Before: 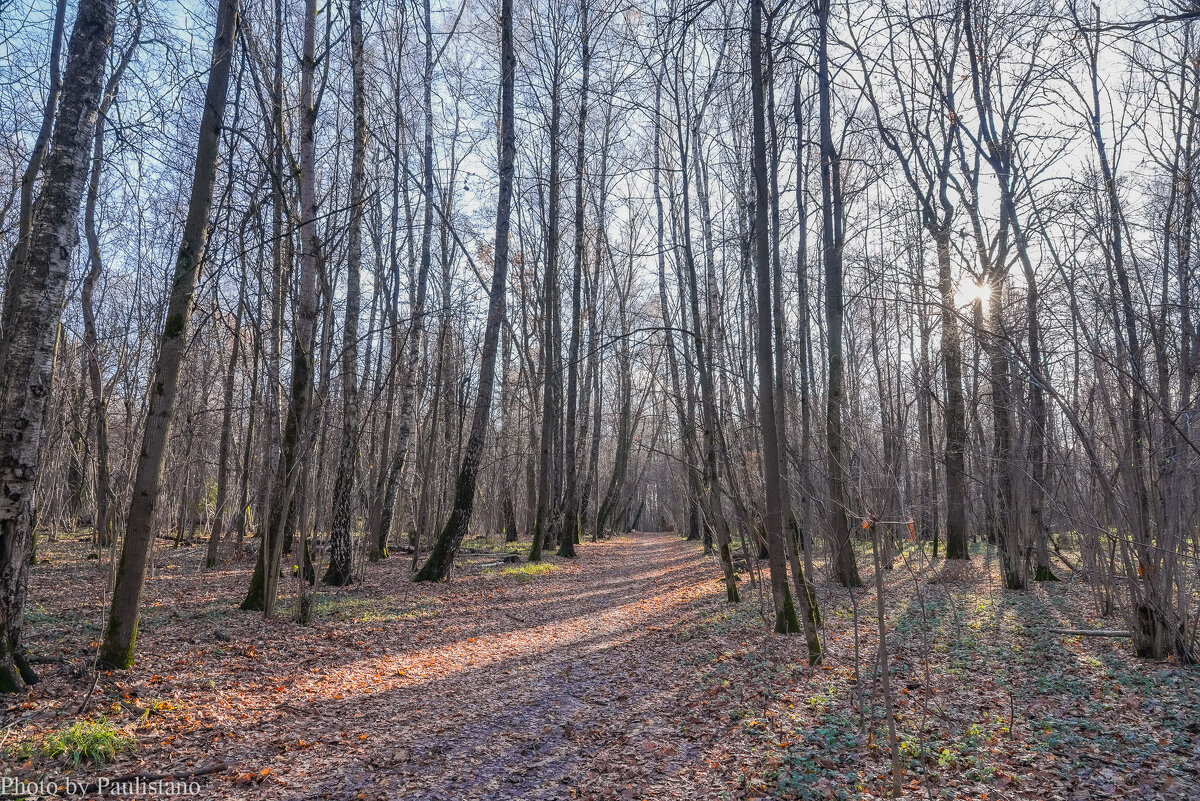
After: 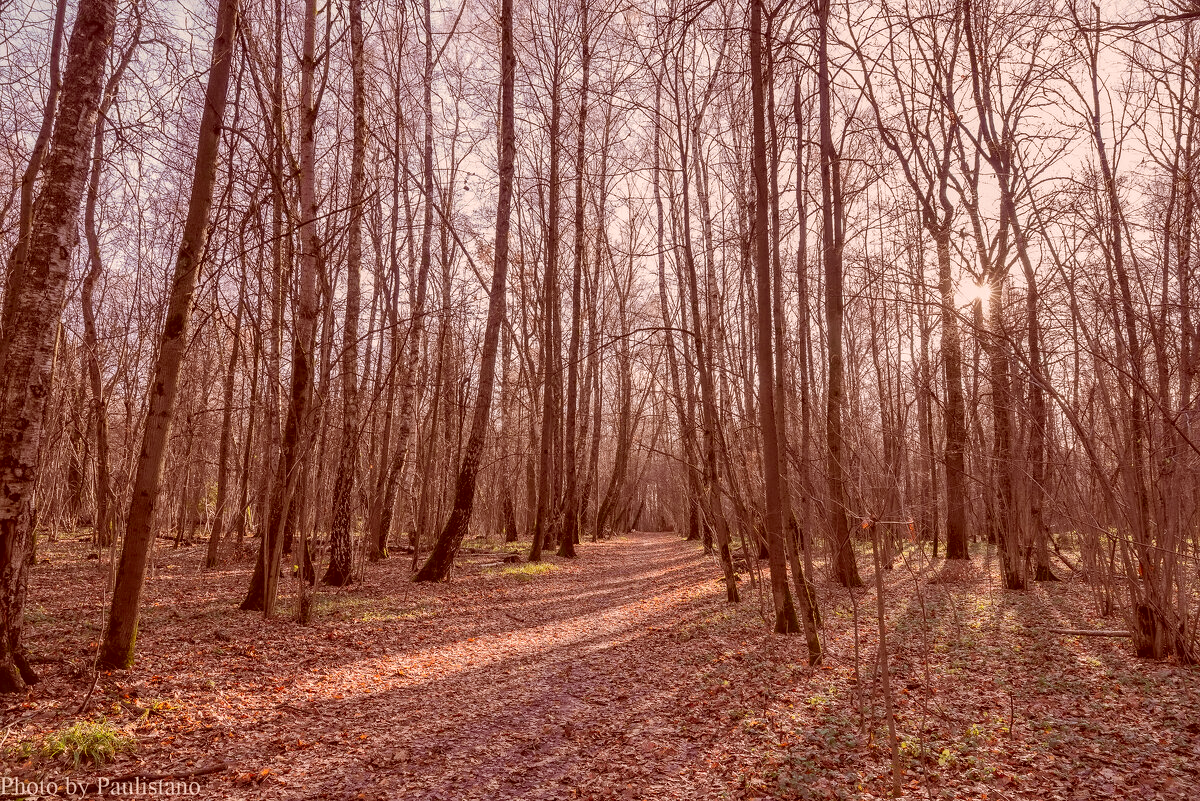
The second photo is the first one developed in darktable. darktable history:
color correction: highlights a* 9.32, highlights b* 8.84, shadows a* 39.32, shadows b* 39.59, saturation 0.777
